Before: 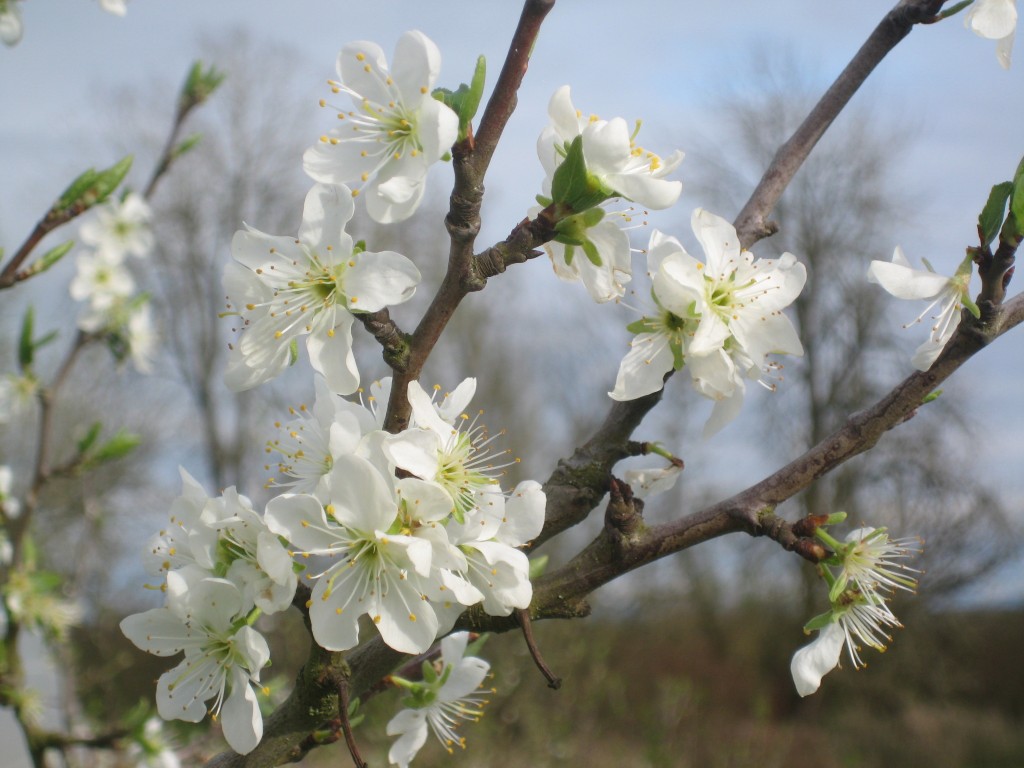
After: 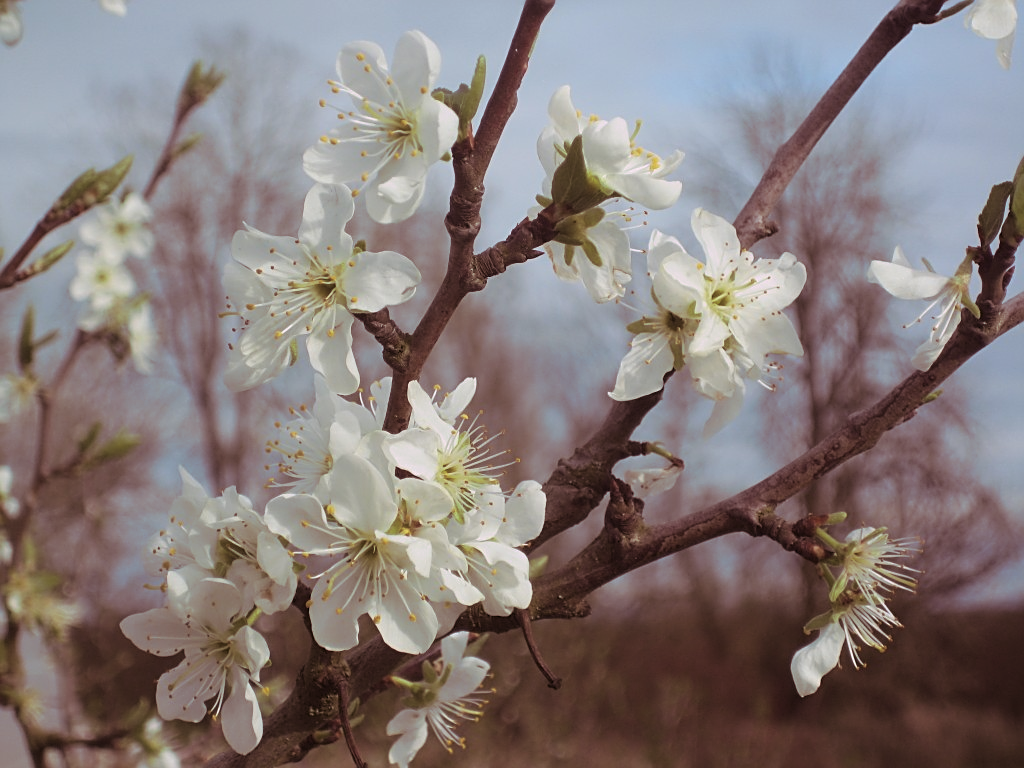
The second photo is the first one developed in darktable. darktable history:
exposure: exposure -0.293 EV, compensate highlight preservation false
split-toning: highlights › hue 298.8°, highlights › saturation 0.73, compress 41.76%
tone equalizer: on, module defaults
sharpen: on, module defaults
